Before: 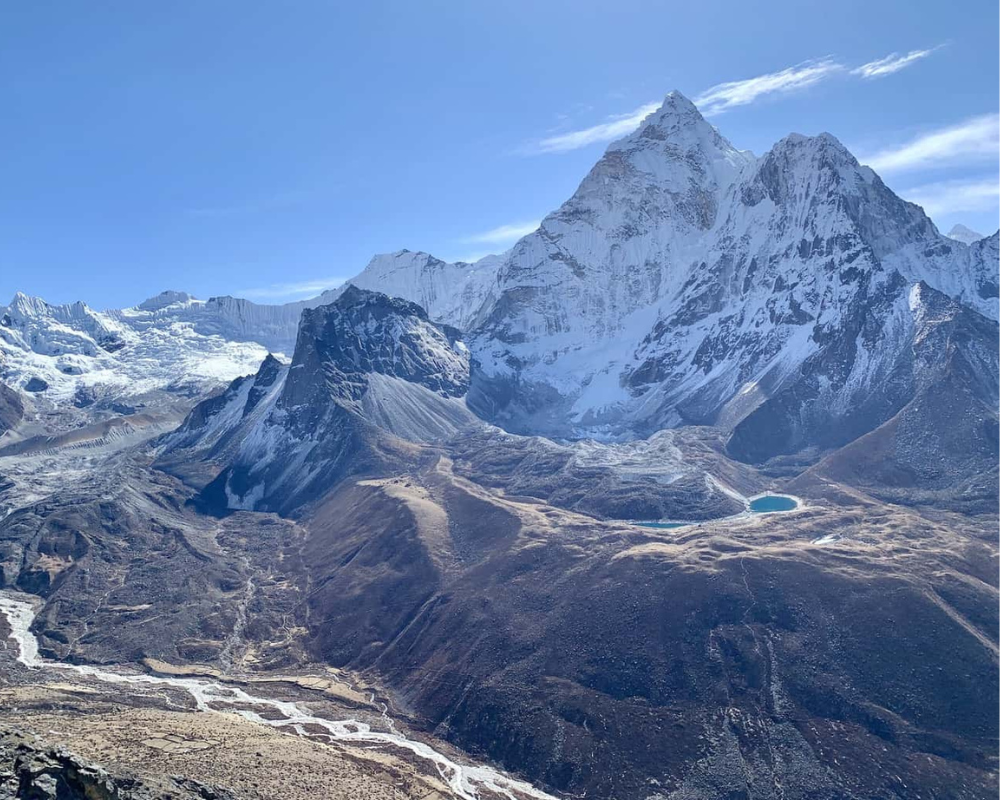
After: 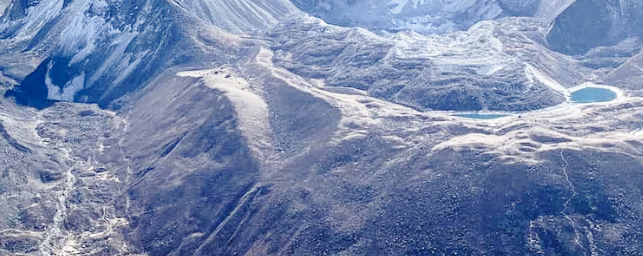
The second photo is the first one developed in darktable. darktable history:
crop: left 18.091%, top 51.13%, right 17.525%, bottom 16.85%
base curve: curves: ch0 [(0, 0) (0.032, 0.037) (0.105, 0.228) (0.435, 0.76) (0.856, 0.983) (1, 1)], preserve colors none
color balance: input saturation 100.43%, contrast fulcrum 14.22%, output saturation 70.41%
